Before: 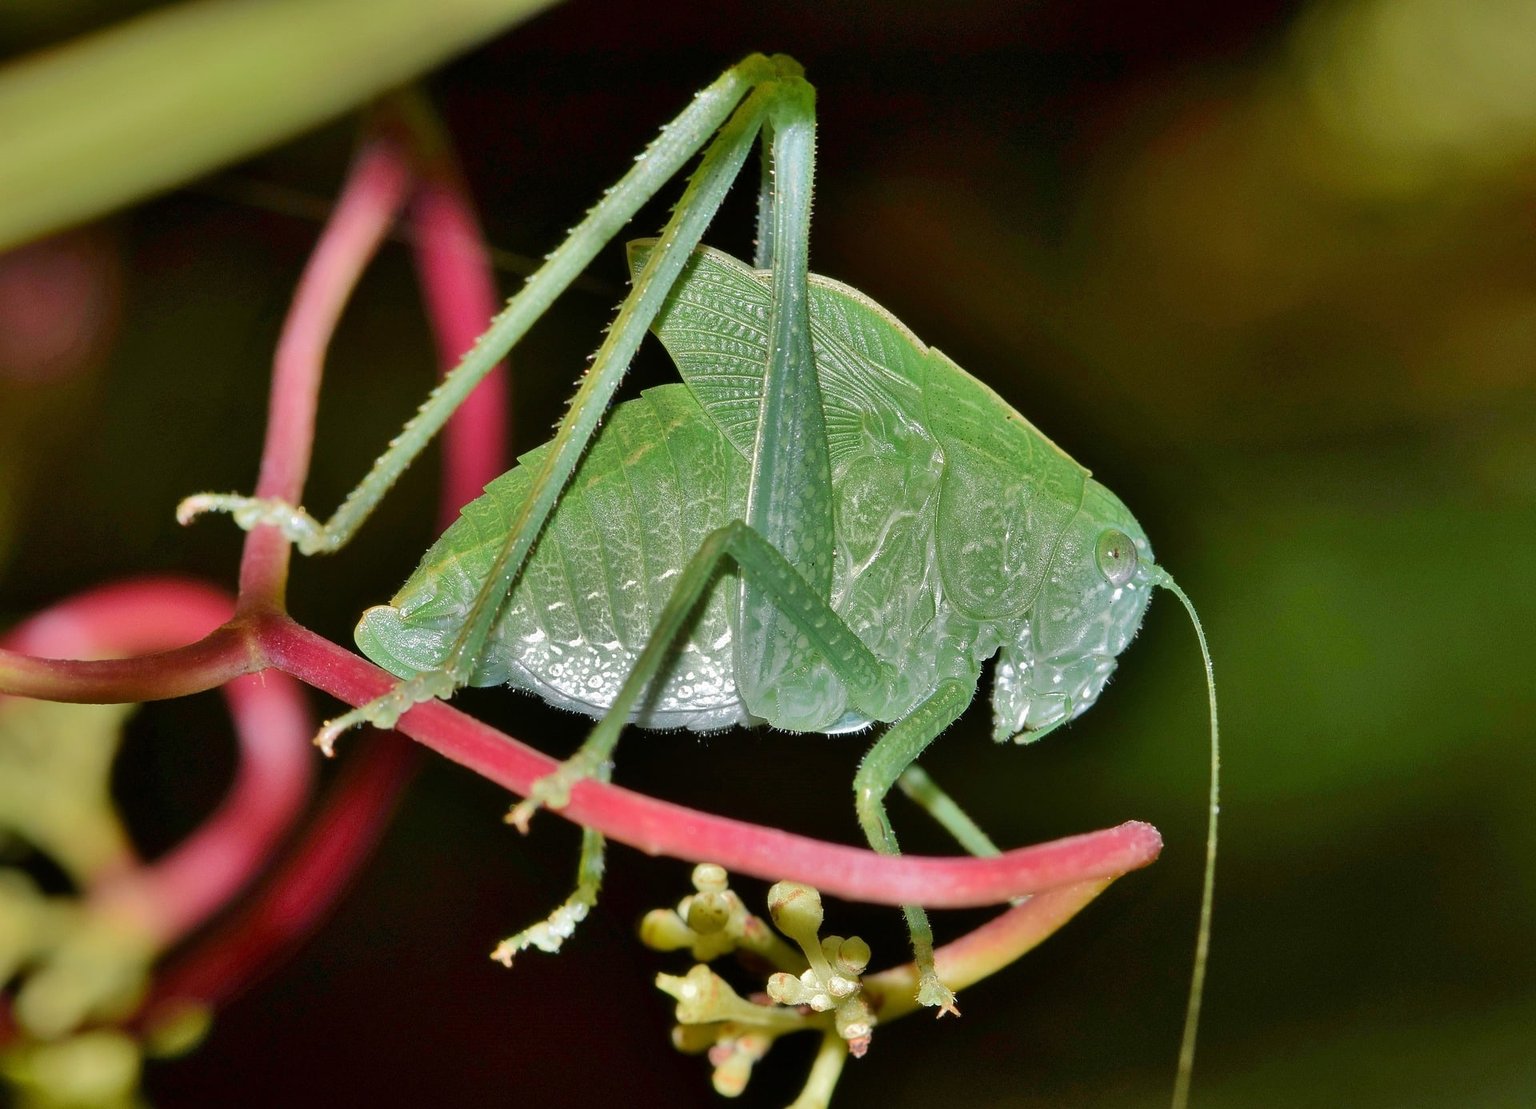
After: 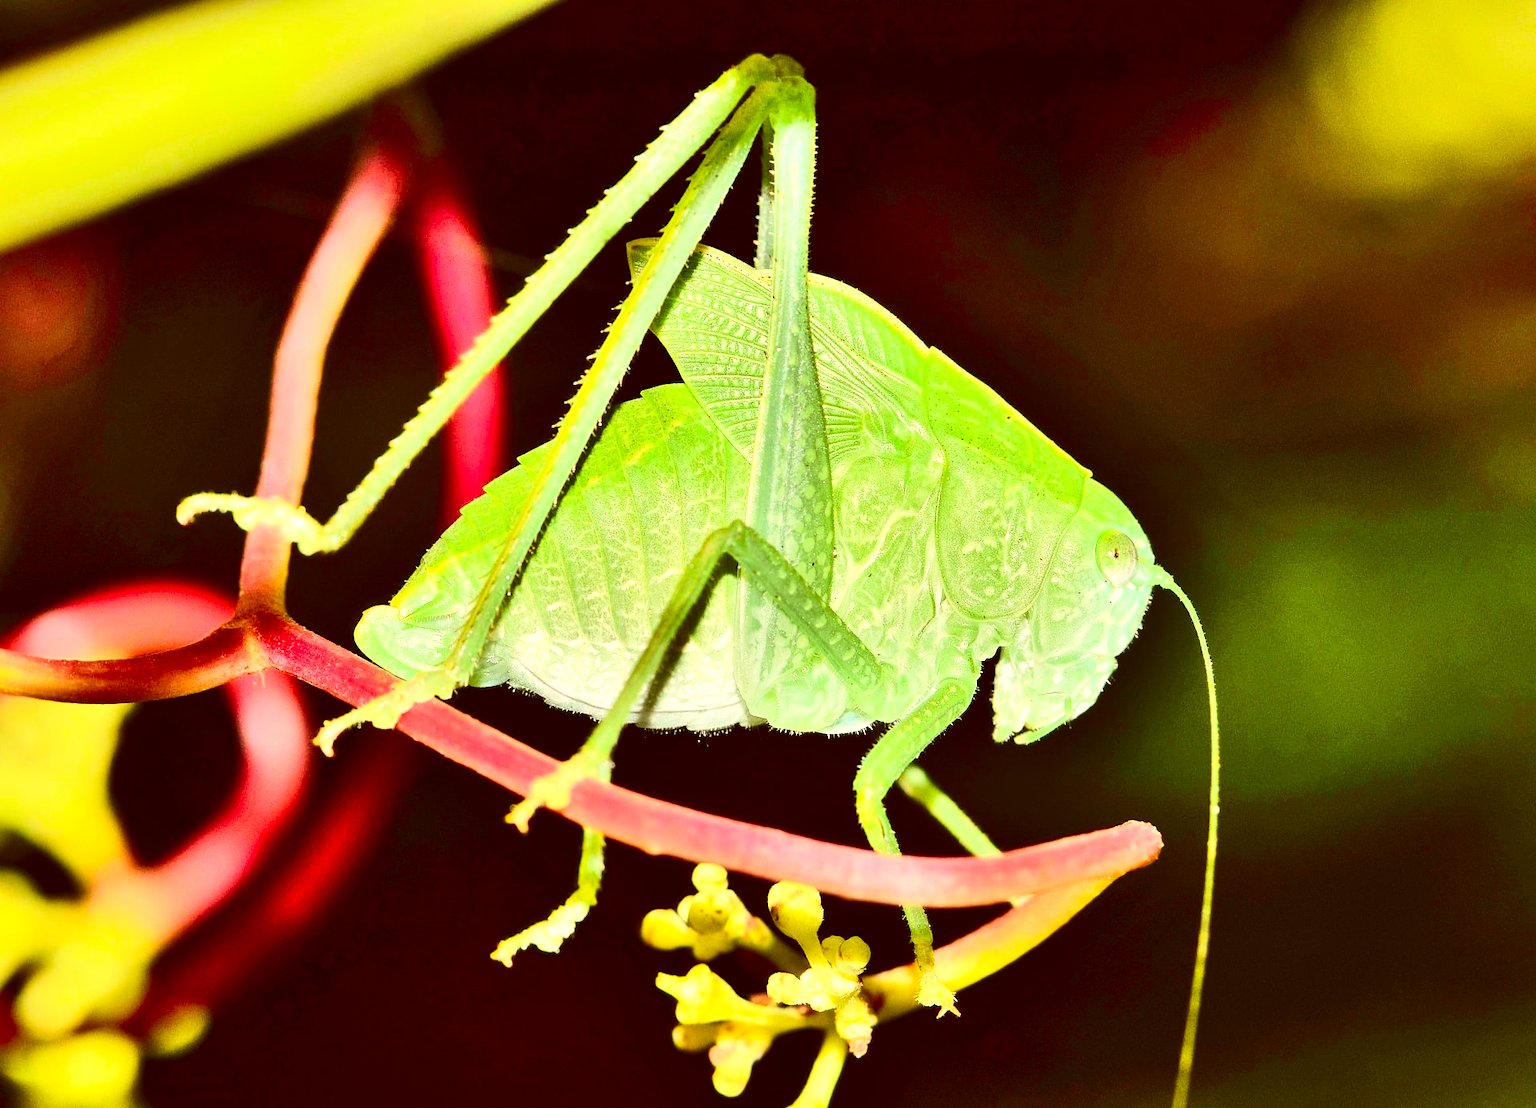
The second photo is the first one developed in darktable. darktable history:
exposure: exposure 1 EV
contrast brightness saturation: contrast 0.402, brightness 0.053, saturation 0.26
color correction: highlights a* 1.06, highlights b* 23.97, shadows a* 15.56, shadows b* 24.95
